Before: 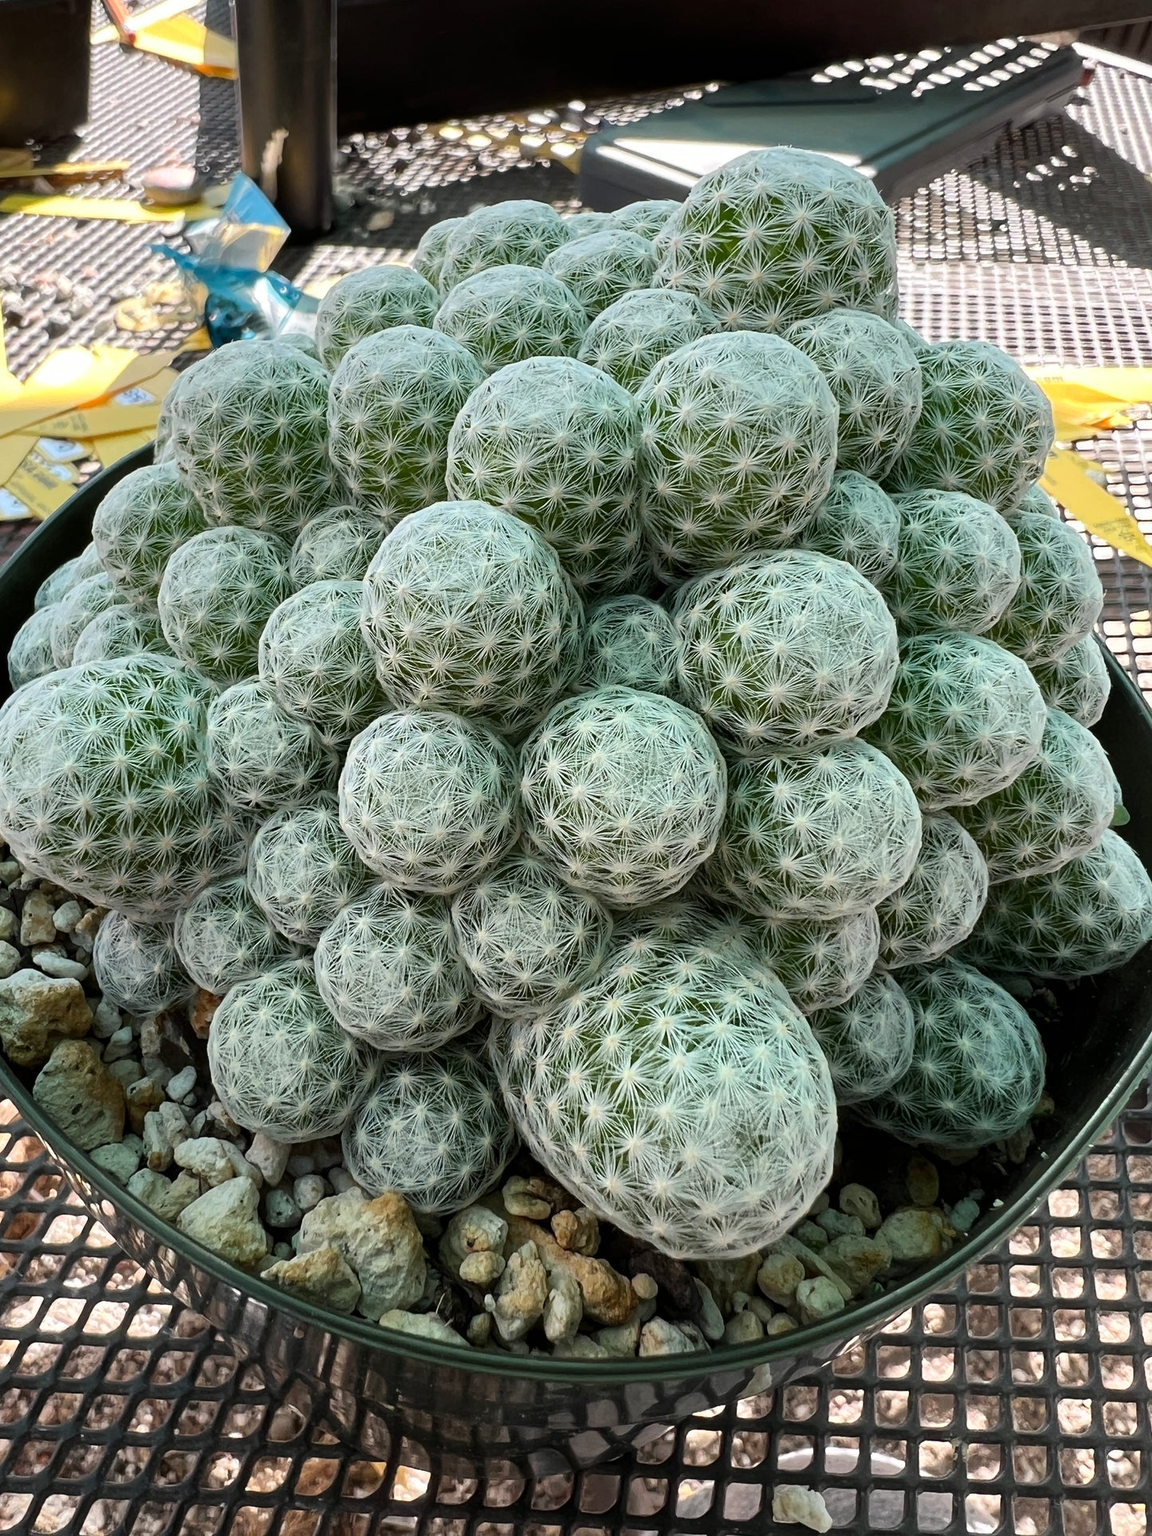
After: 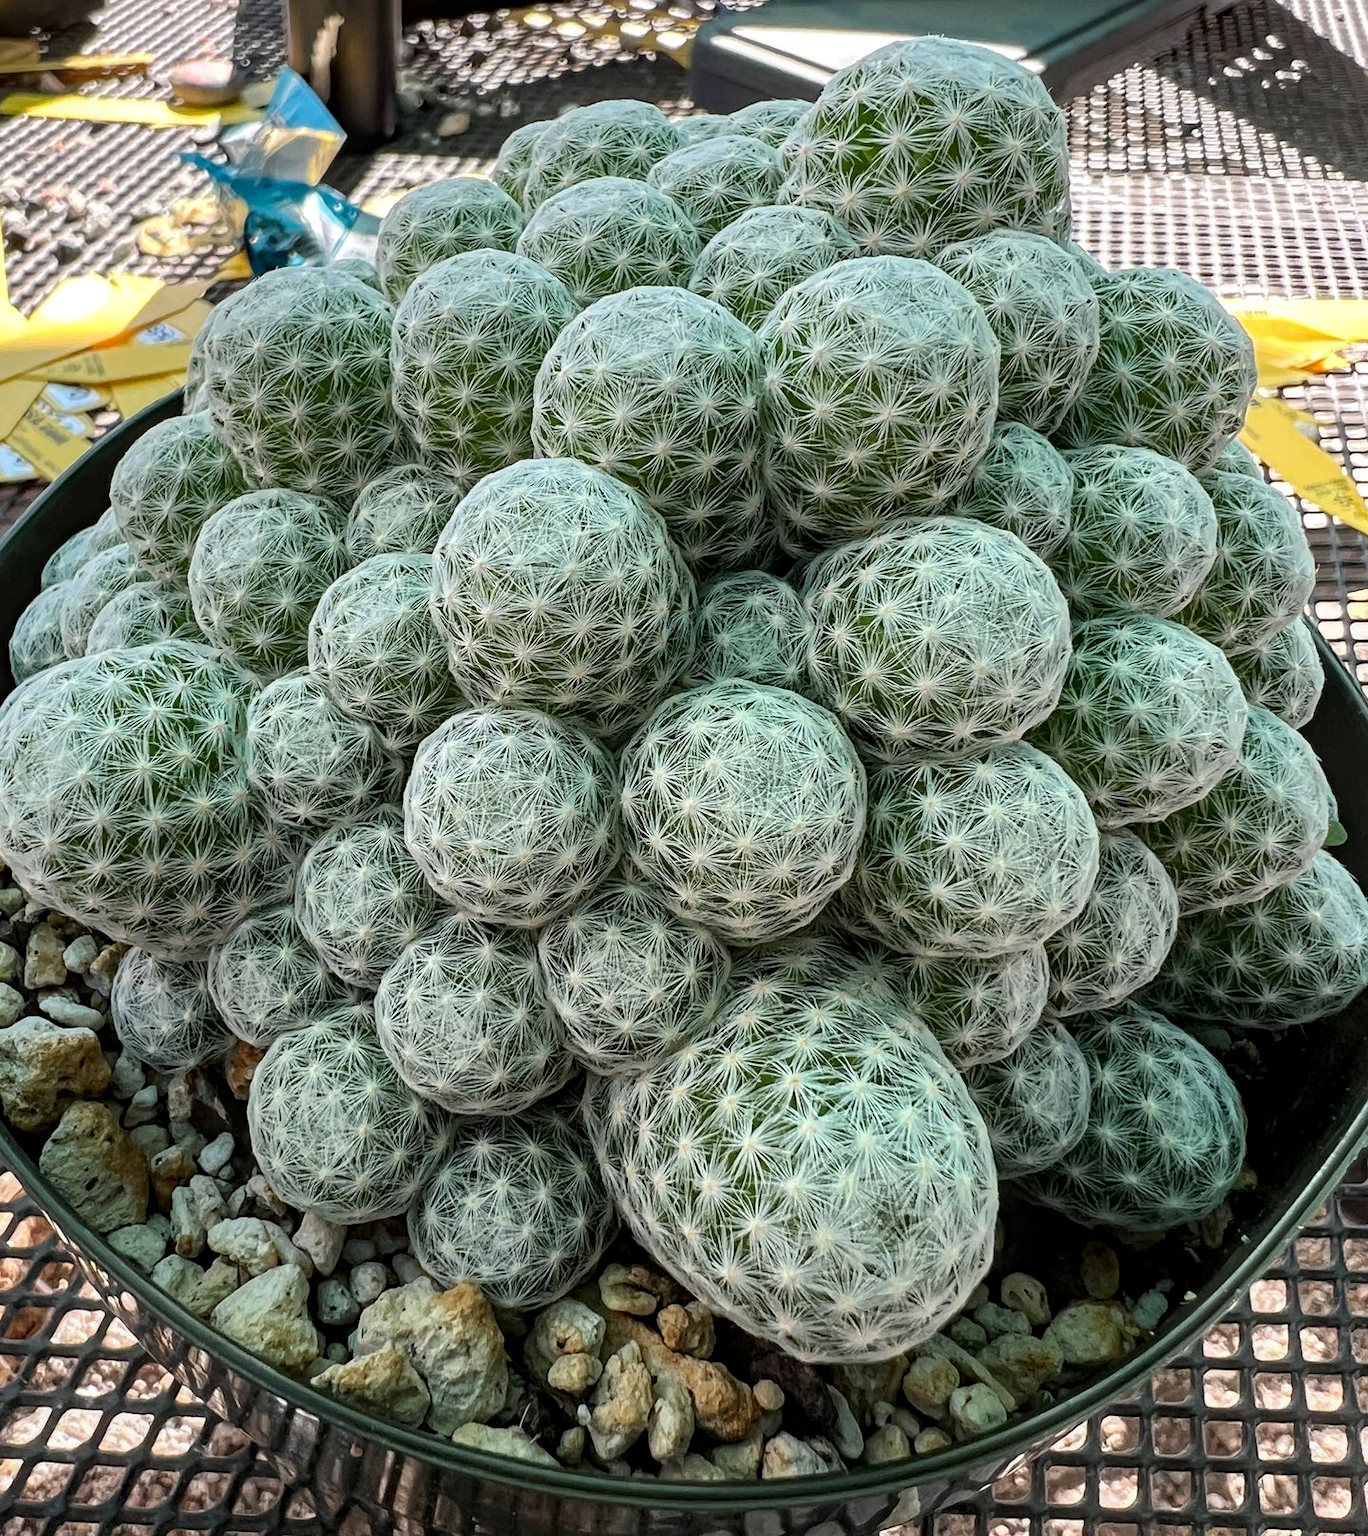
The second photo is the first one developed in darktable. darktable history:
crop: top 7.625%, bottom 8.027%
haze removal: adaptive false
local contrast: on, module defaults
